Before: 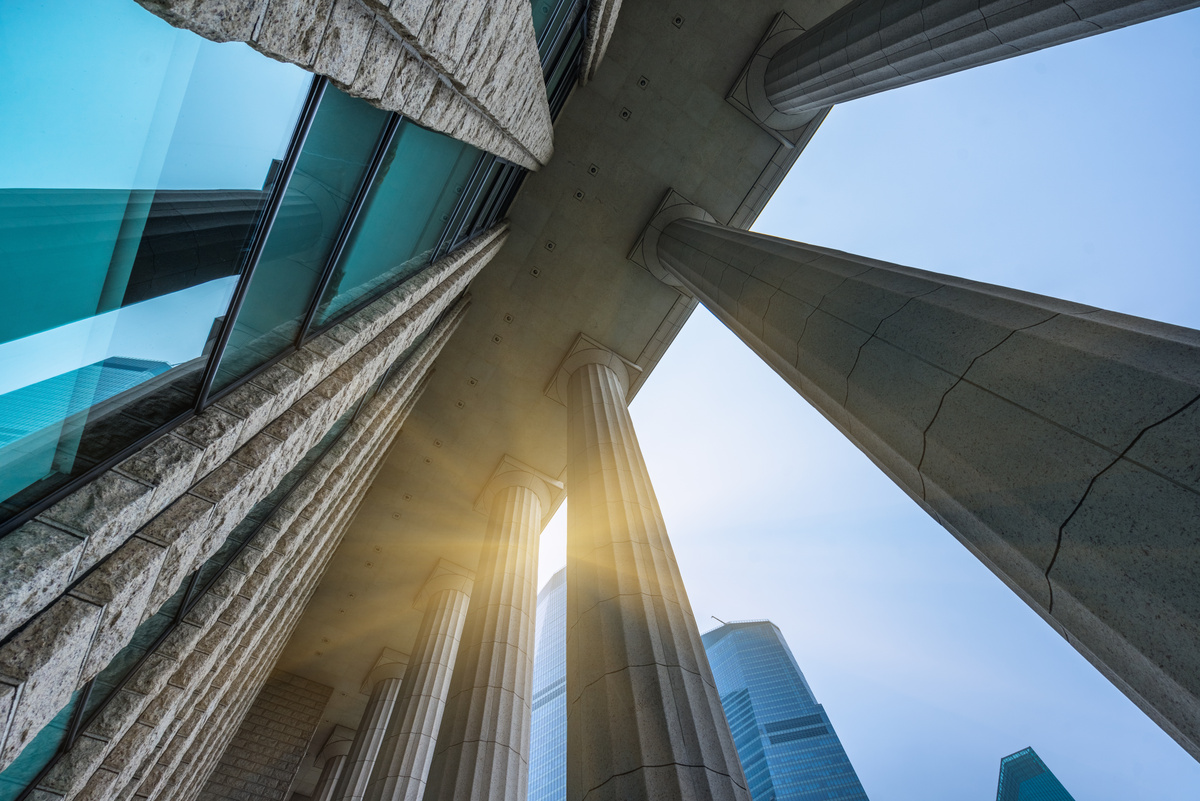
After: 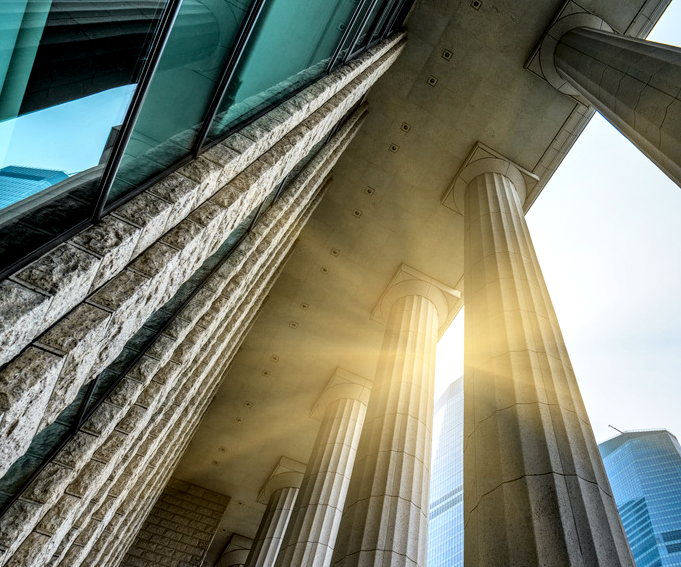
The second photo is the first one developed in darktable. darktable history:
crop: left 8.644%, top 23.945%, right 34.53%, bottom 4.372%
shadows and highlights: low approximation 0.01, soften with gaussian
local contrast: detail 135%, midtone range 0.743
tone curve: curves: ch0 [(0.003, 0.029) (0.037, 0.036) (0.149, 0.117) (0.297, 0.318) (0.422, 0.474) (0.531, 0.6) (0.743, 0.809) (0.877, 0.901) (1, 0.98)]; ch1 [(0, 0) (0.305, 0.325) (0.453, 0.437) (0.482, 0.479) (0.501, 0.5) (0.506, 0.503) (0.567, 0.572) (0.605, 0.608) (0.668, 0.69) (1, 1)]; ch2 [(0, 0) (0.313, 0.306) (0.4, 0.399) (0.45, 0.48) (0.499, 0.502) (0.512, 0.523) (0.57, 0.595) (0.653, 0.662) (1, 1)], color space Lab, independent channels, preserve colors none
